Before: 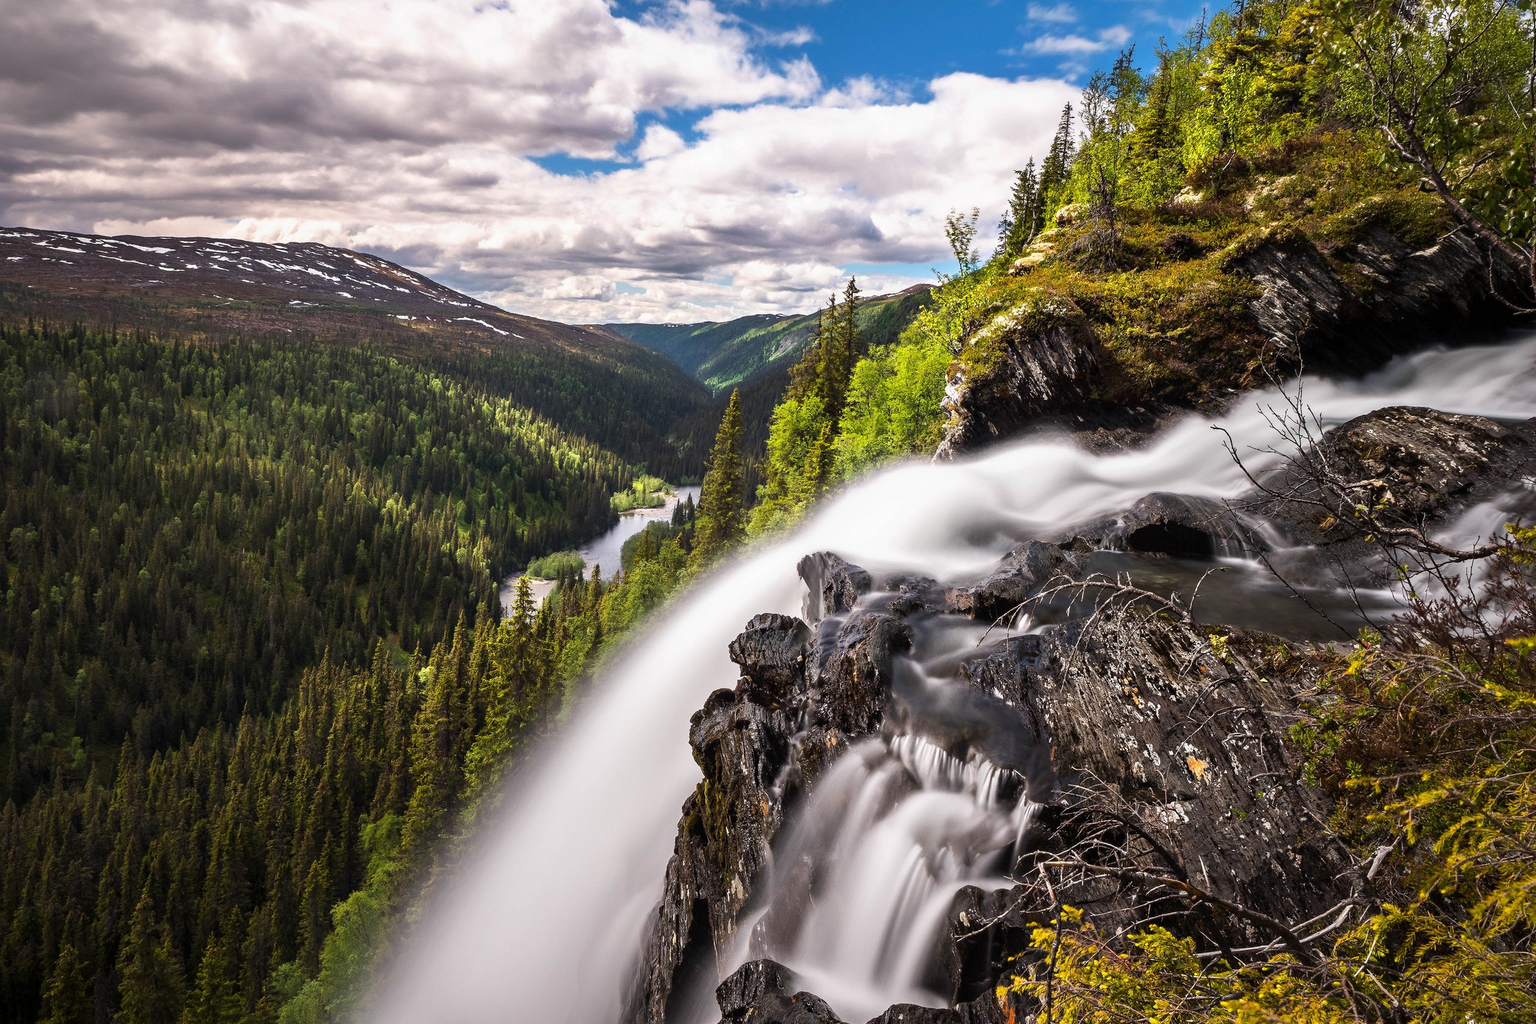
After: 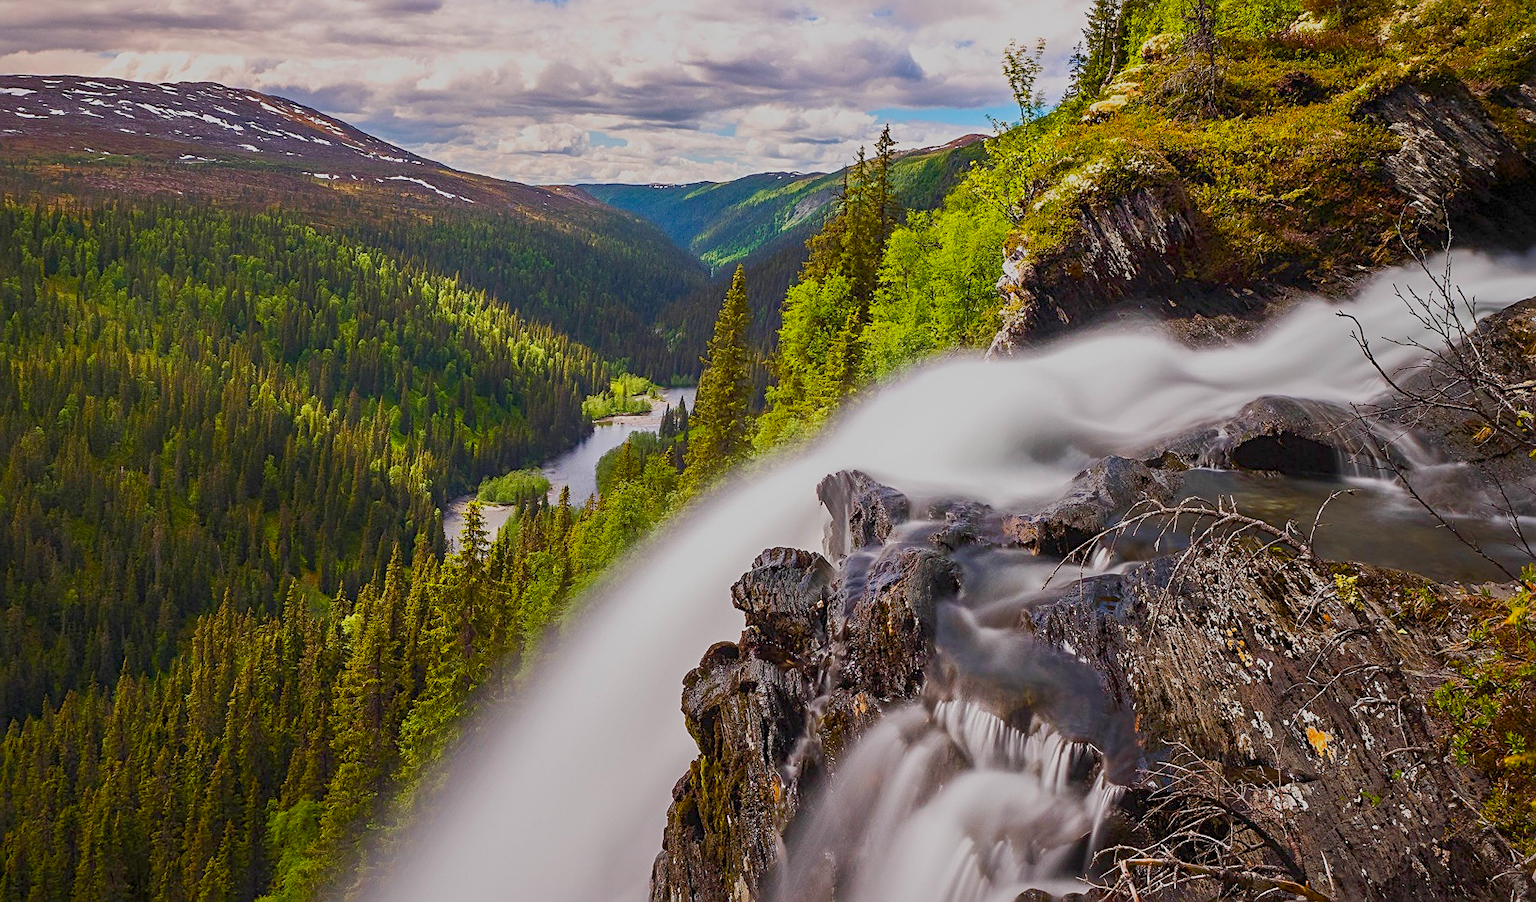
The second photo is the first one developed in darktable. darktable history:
color balance rgb: shadows lift › luminance -20.282%, linear chroma grading › global chroma 22.998%, perceptual saturation grading › global saturation 27.524%, perceptual saturation grading › highlights -24.918%, perceptual saturation grading › shadows 24.706%, contrast -29.936%
sharpen: radius 2.133, amount 0.381, threshold 0.07
crop: left 9.567%, top 17.336%, right 10.643%, bottom 12.366%
